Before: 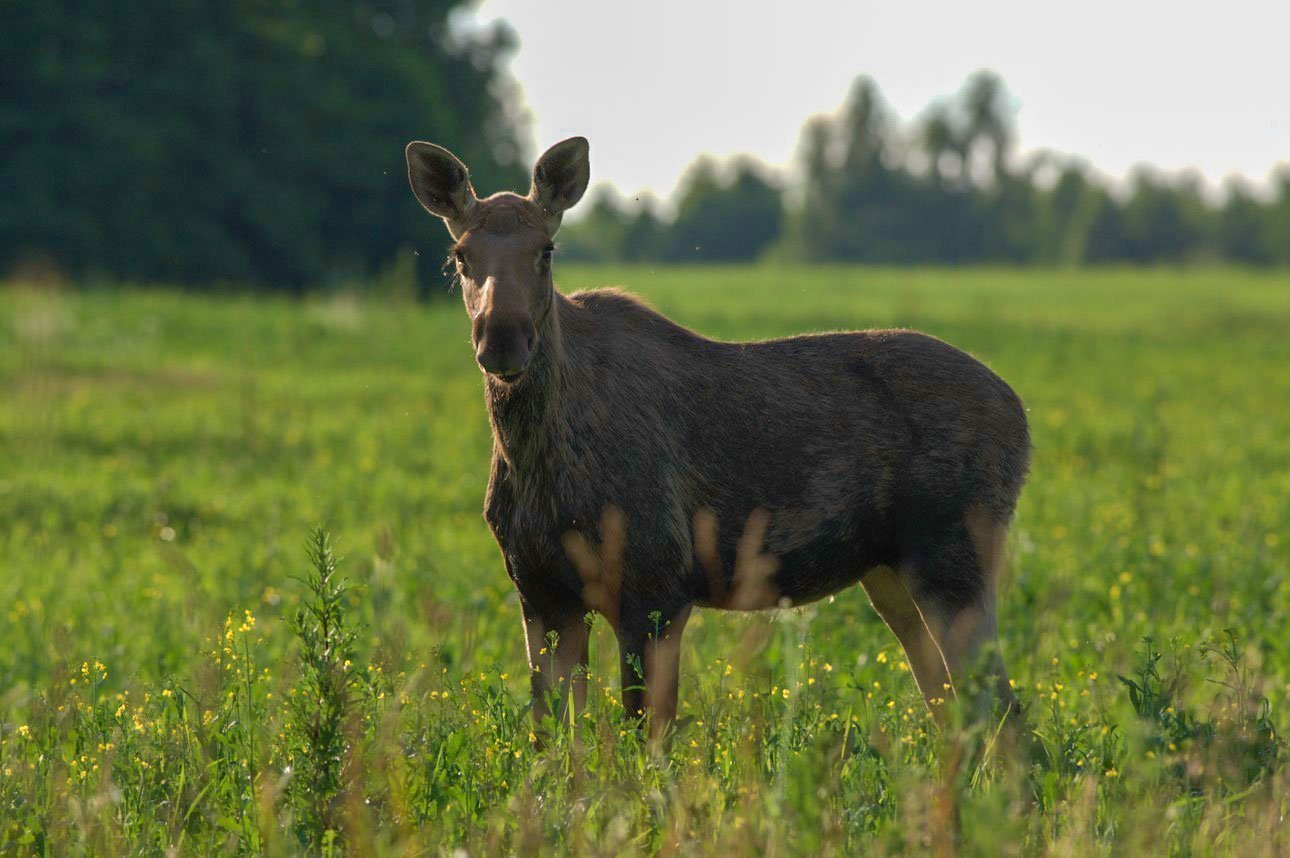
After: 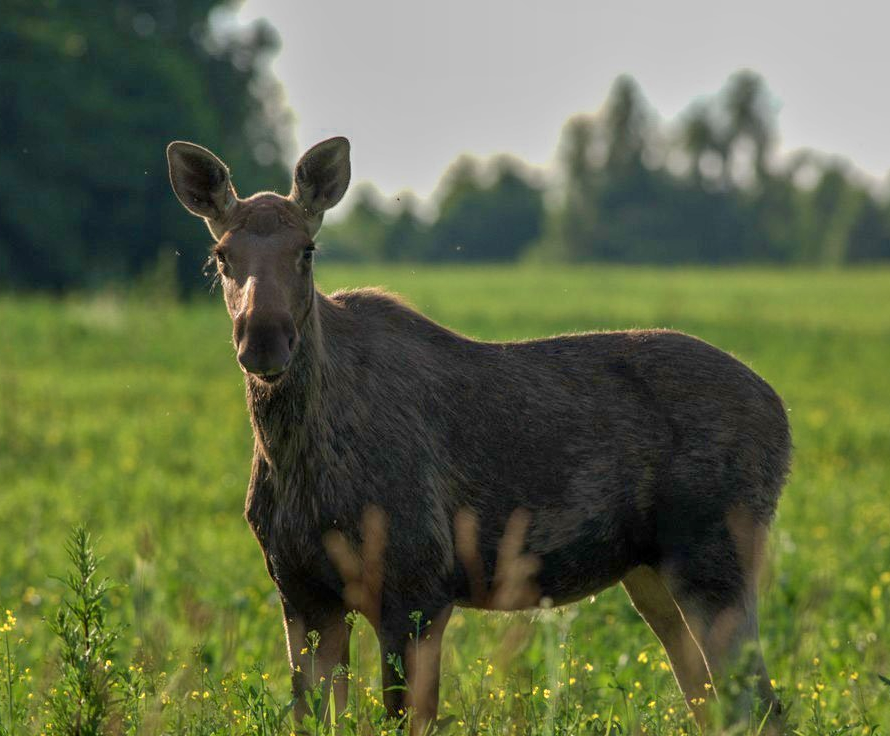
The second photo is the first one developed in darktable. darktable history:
crop: left 18.565%, right 12.391%, bottom 14.204%
tone equalizer: -8 EV -0.001 EV, -7 EV 0.004 EV, -6 EV -0.025 EV, -5 EV 0.02 EV, -4 EV -0.024 EV, -3 EV 0.037 EV, -2 EV -0.081 EV, -1 EV -0.303 EV, +0 EV -0.563 EV, mask exposure compensation -0.515 EV
local contrast: on, module defaults
